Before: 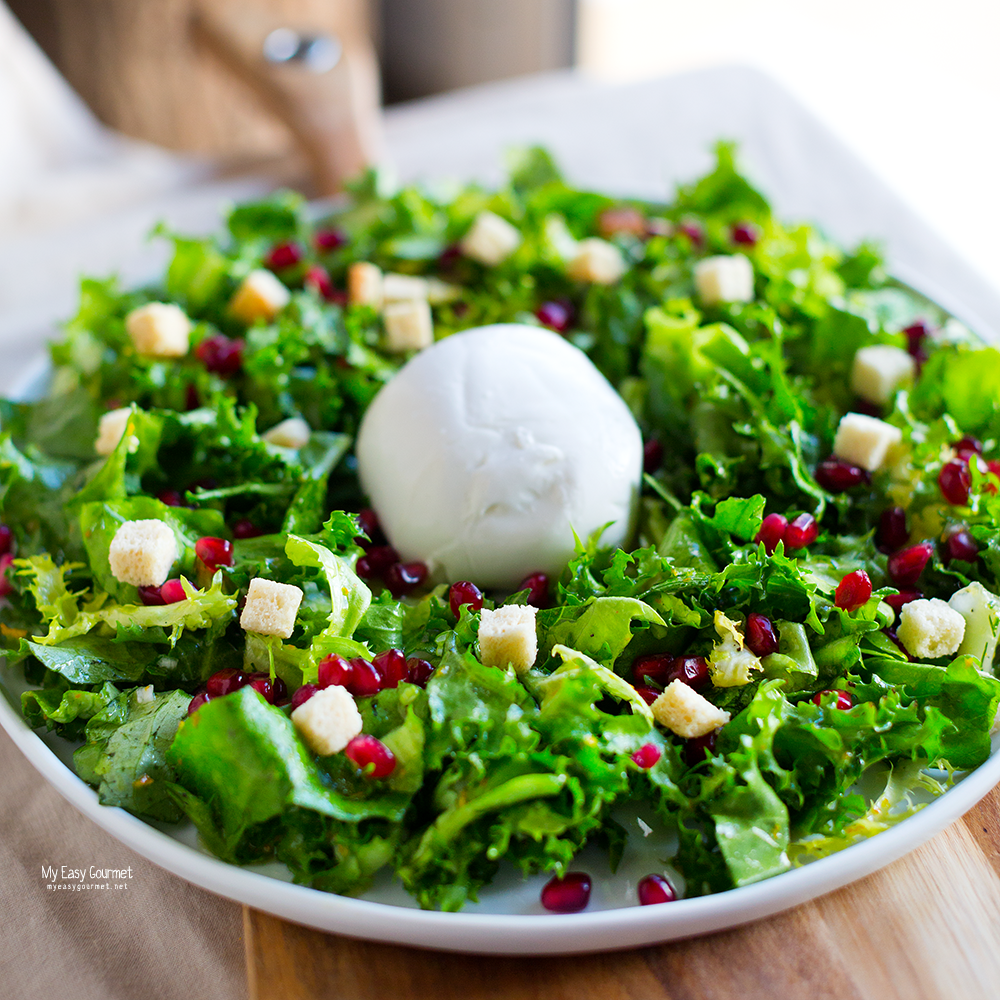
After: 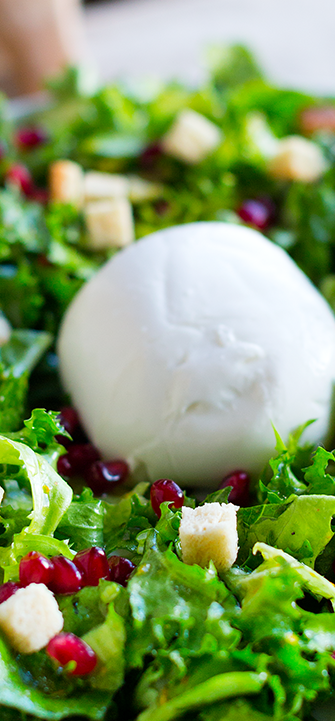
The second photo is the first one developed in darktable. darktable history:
crop and rotate: left 29.952%, top 10.275%, right 36.472%, bottom 17.617%
